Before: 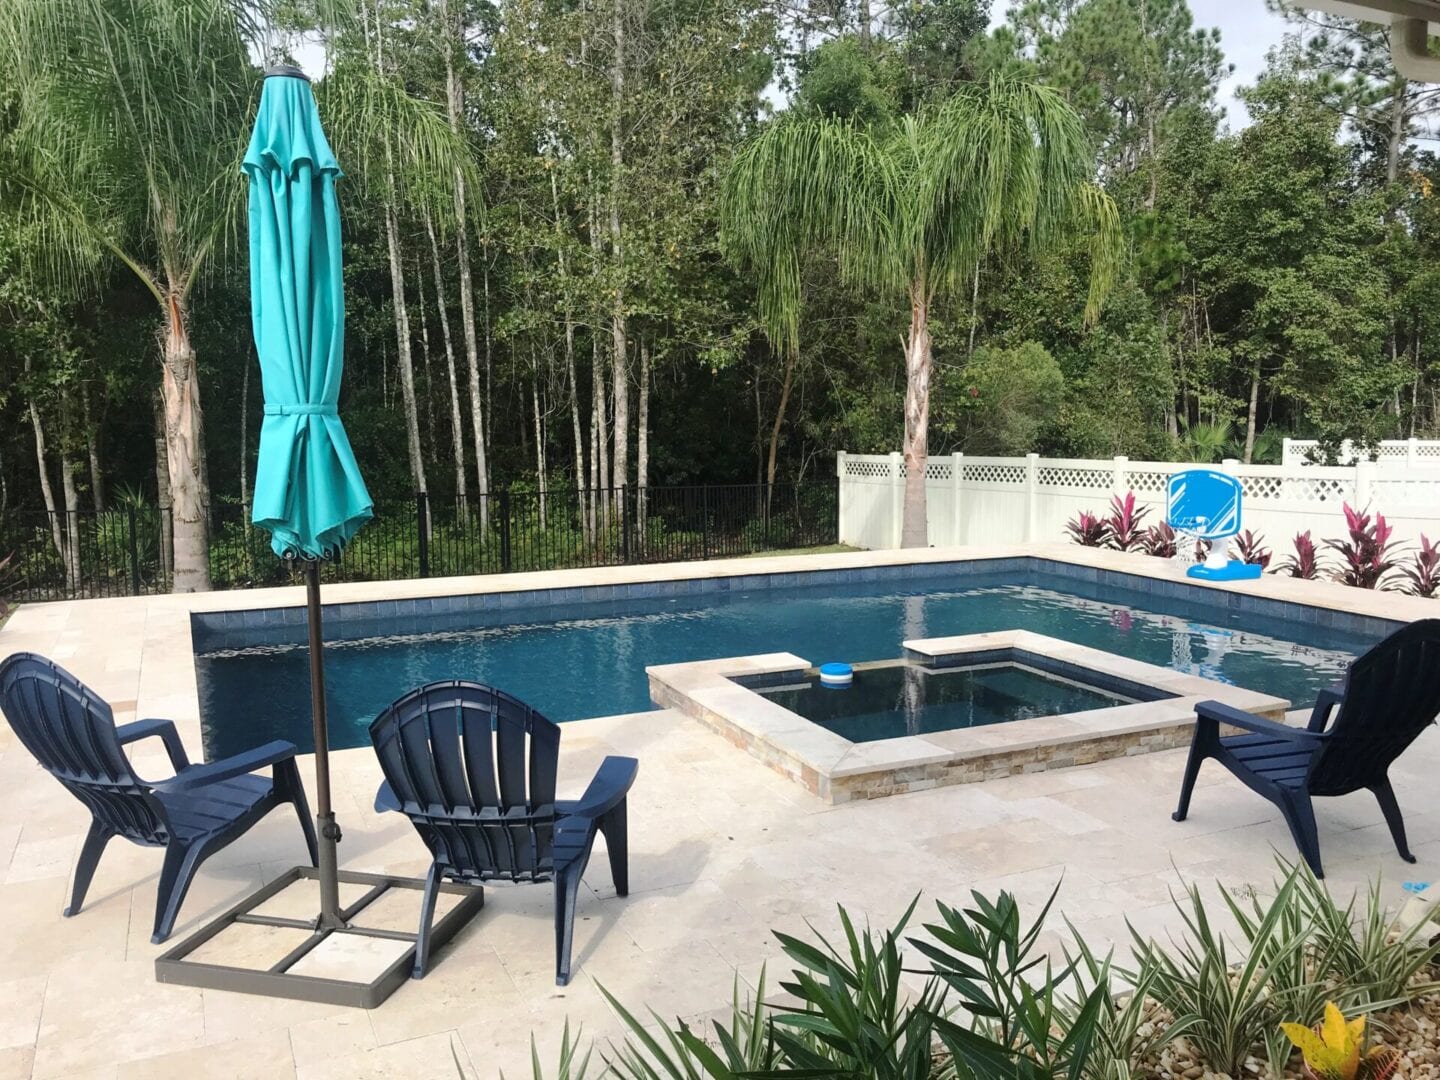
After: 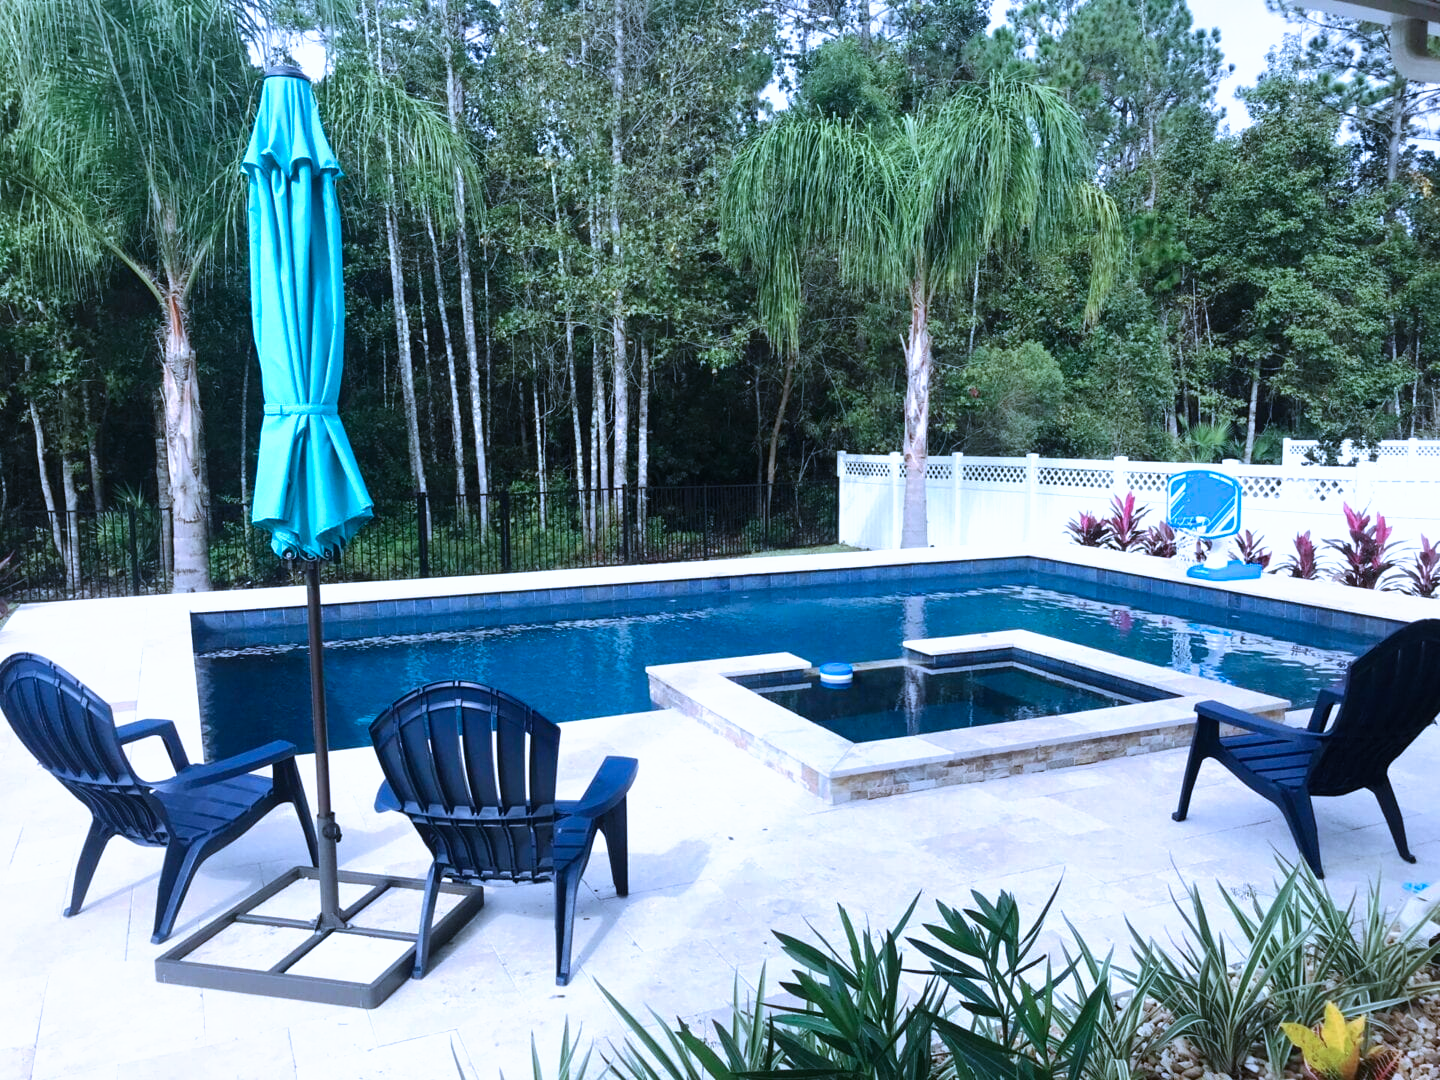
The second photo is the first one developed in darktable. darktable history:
tone curve: curves: ch0 [(0, 0) (0.003, 0.002) (0.011, 0.009) (0.025, 0.021) (0.044, 0.037) (0.069, 0.058) (0.1, 0.083) (0.136, 0.122) (0.177, 0.165) (0.224, 0.216) (0.277, 0.277) (0.335, 0.344) (0.399, 0.418) (0.468, 0.499) (0.543, 0.586) (0.623, 0.679) (0.709, 0.779) (0.801, 0.877) (0.898, 0.977) (1, 1)], preserve colors none
color calibration: illuminant as shot in camera, adaptation linear Bradford (ICC v4), x 0.406, y 0.405, temperature 3570.35 K, saturation algorithm version 1 (2020)
white balance: red 1, blue 1
